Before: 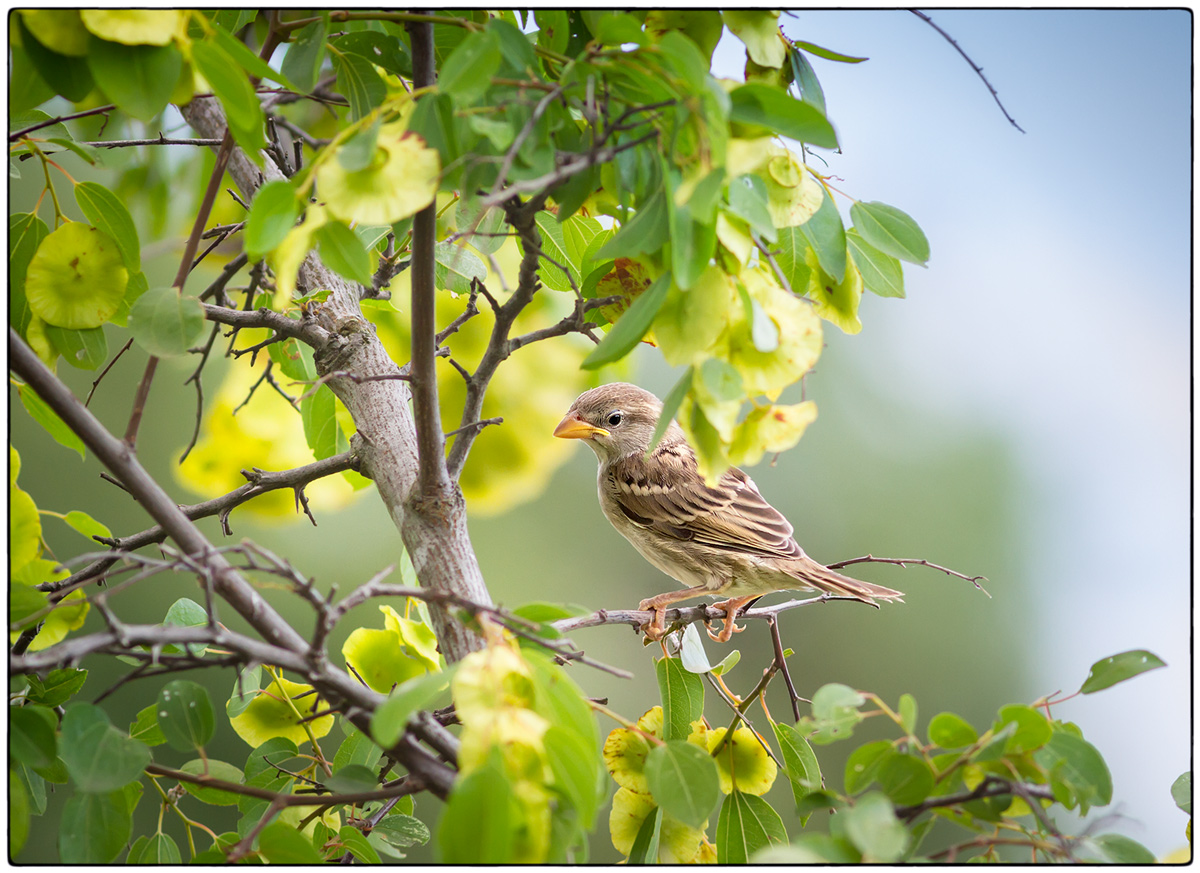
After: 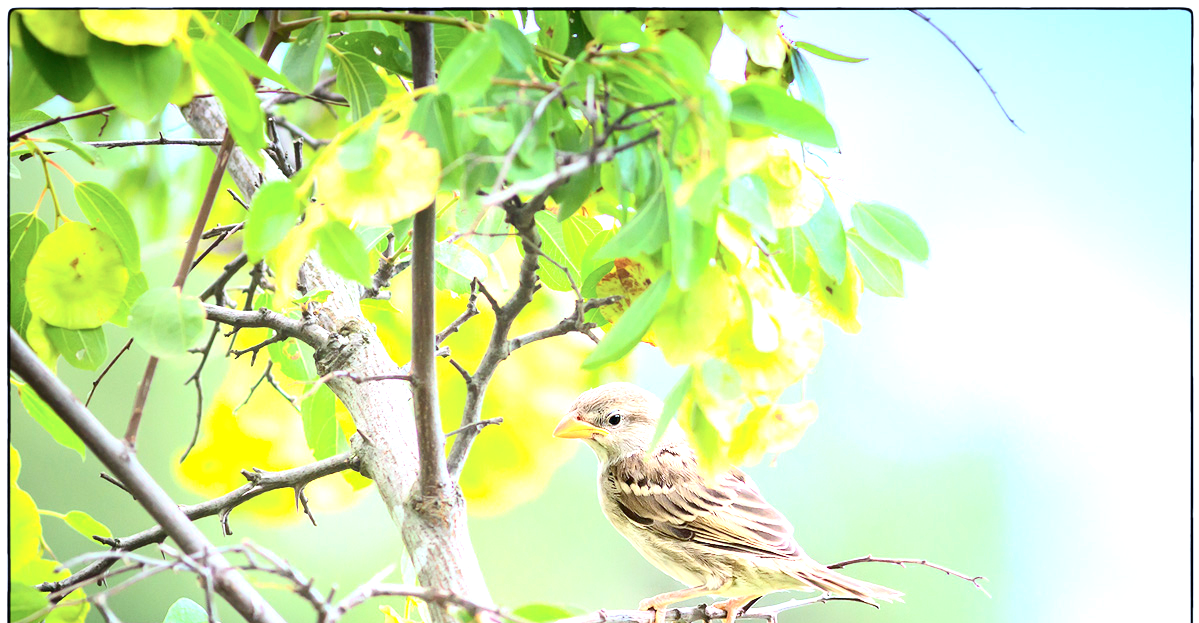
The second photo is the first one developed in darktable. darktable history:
color calibration: illuminant Planckian (black body), x 0.368, y 0.361, temperature 4275.92 K
crop: bottom 28.576%
contrast brightness saturation: contrast 0.24, brightness 0.09
exposure: black level correction 0, exposure 1.379 EV, compensate exposure bias true, compensate highlight preservation false
